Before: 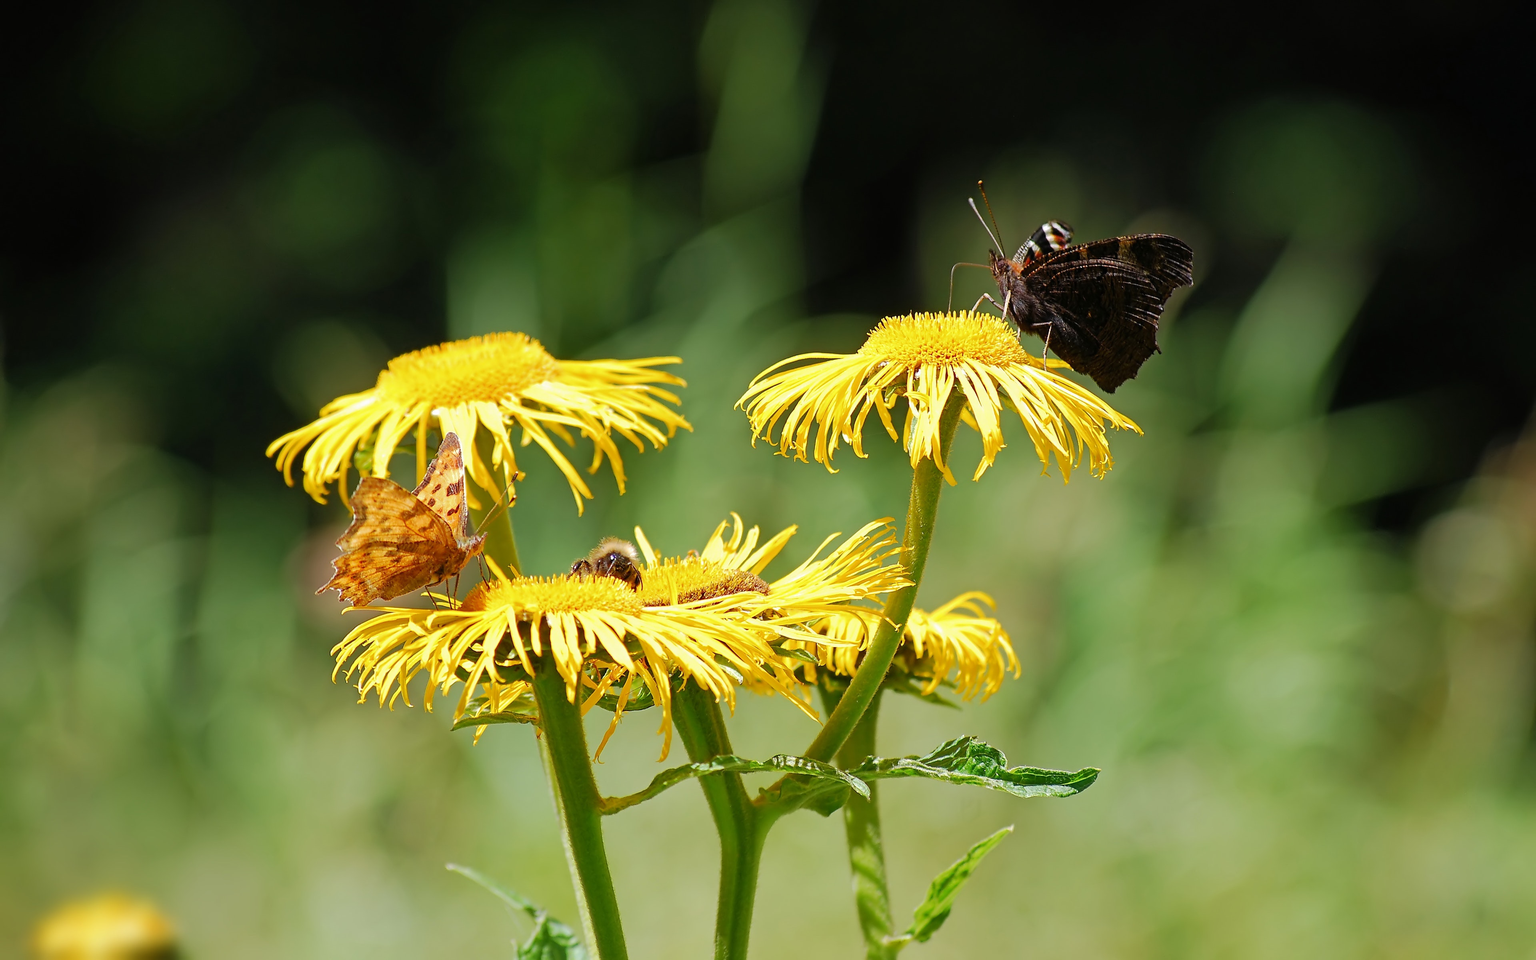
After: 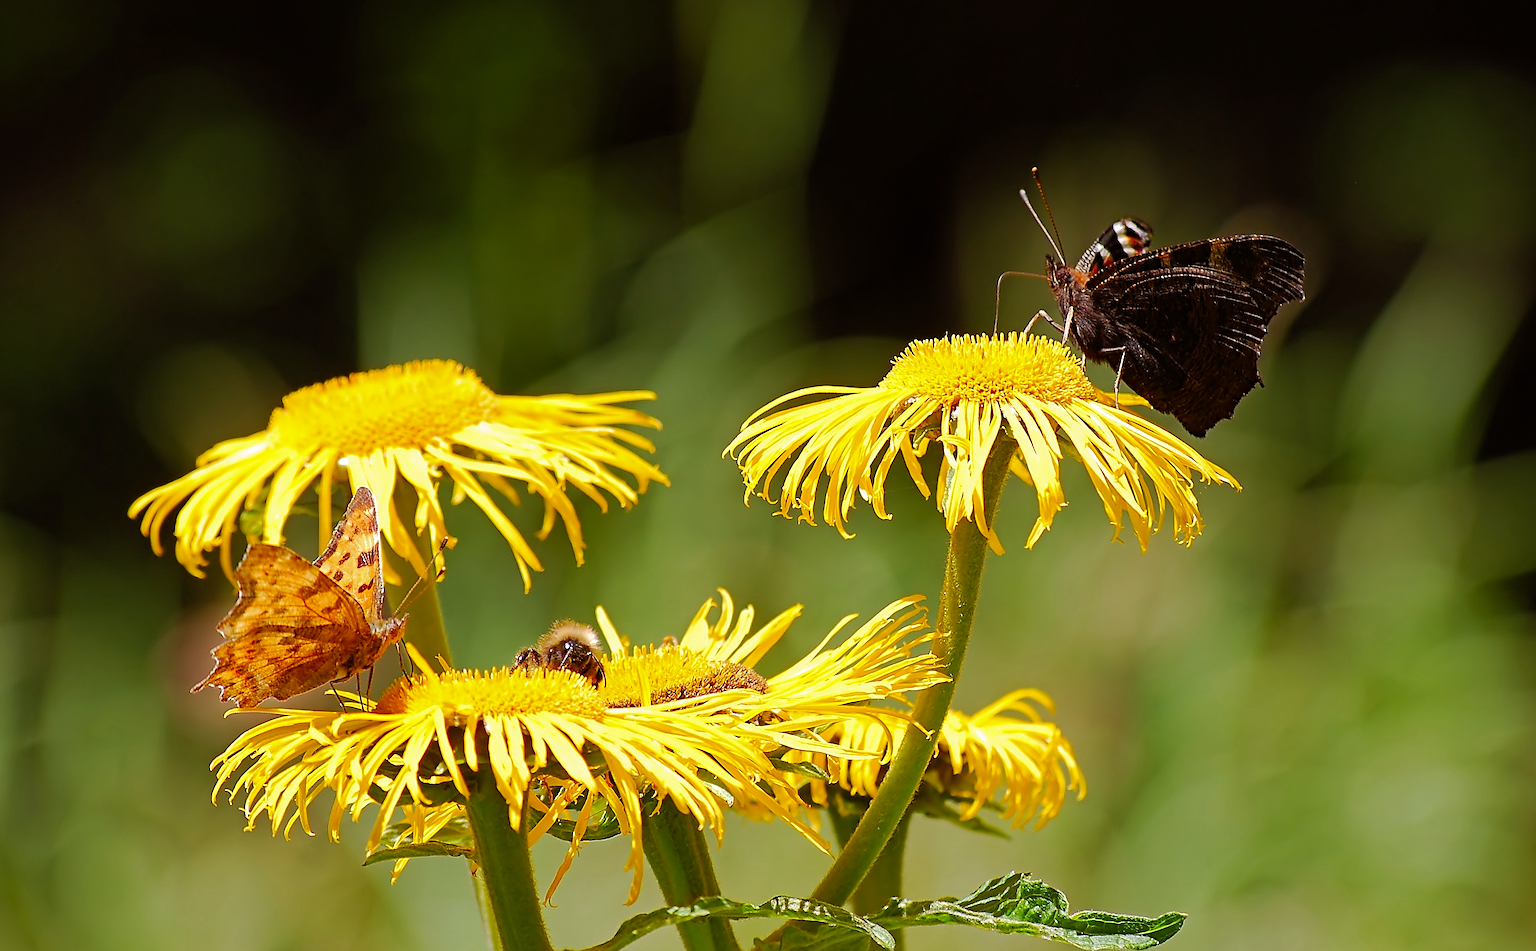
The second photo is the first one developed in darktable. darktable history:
sharpen: on, module defaults
crop and rotate: left 10.77%, top 5.1%, right 10.41%, bottom 16.76%
haze removal: compatibility mode true, adaptive false
rgb levels: mode RGB, independent channels, levels [[0, 0.5, 1], [0, 0.521, 1], [0, 0.536, 1]]
